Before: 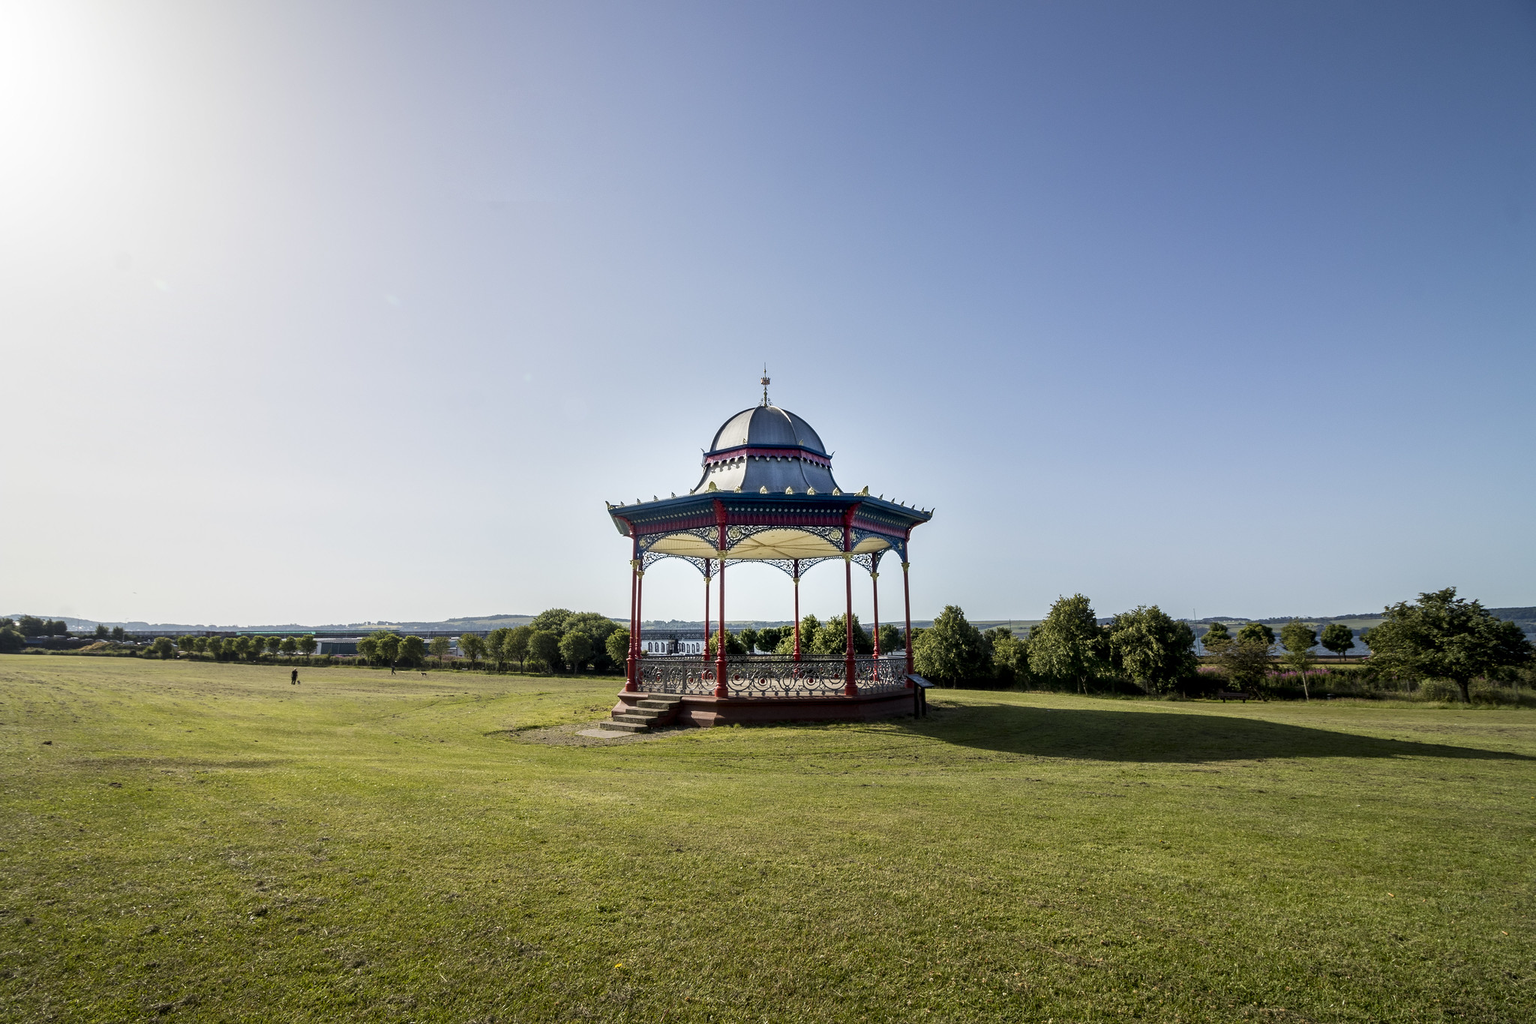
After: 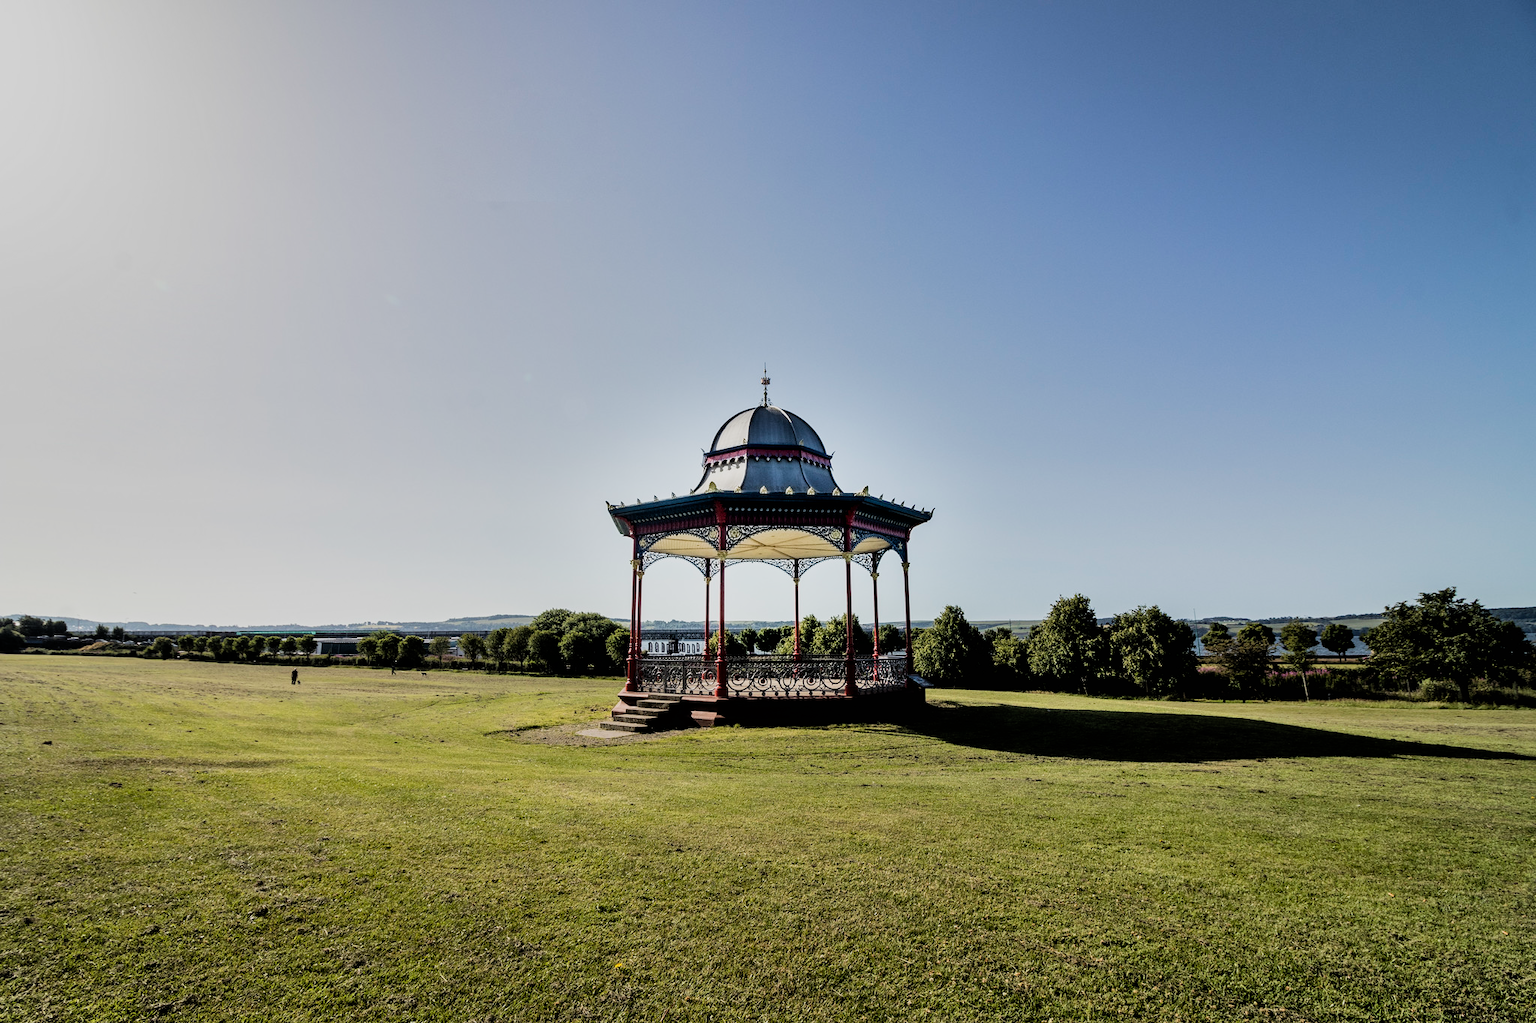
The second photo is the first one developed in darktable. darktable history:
shadows and highlights: shadows 60, soften with gaussian
tone equalizer: on, module defaults
filmic rgb: black relative exposure -5 EV, hardness 2.88, contrast 1.3, highlights saturation mix -30%
